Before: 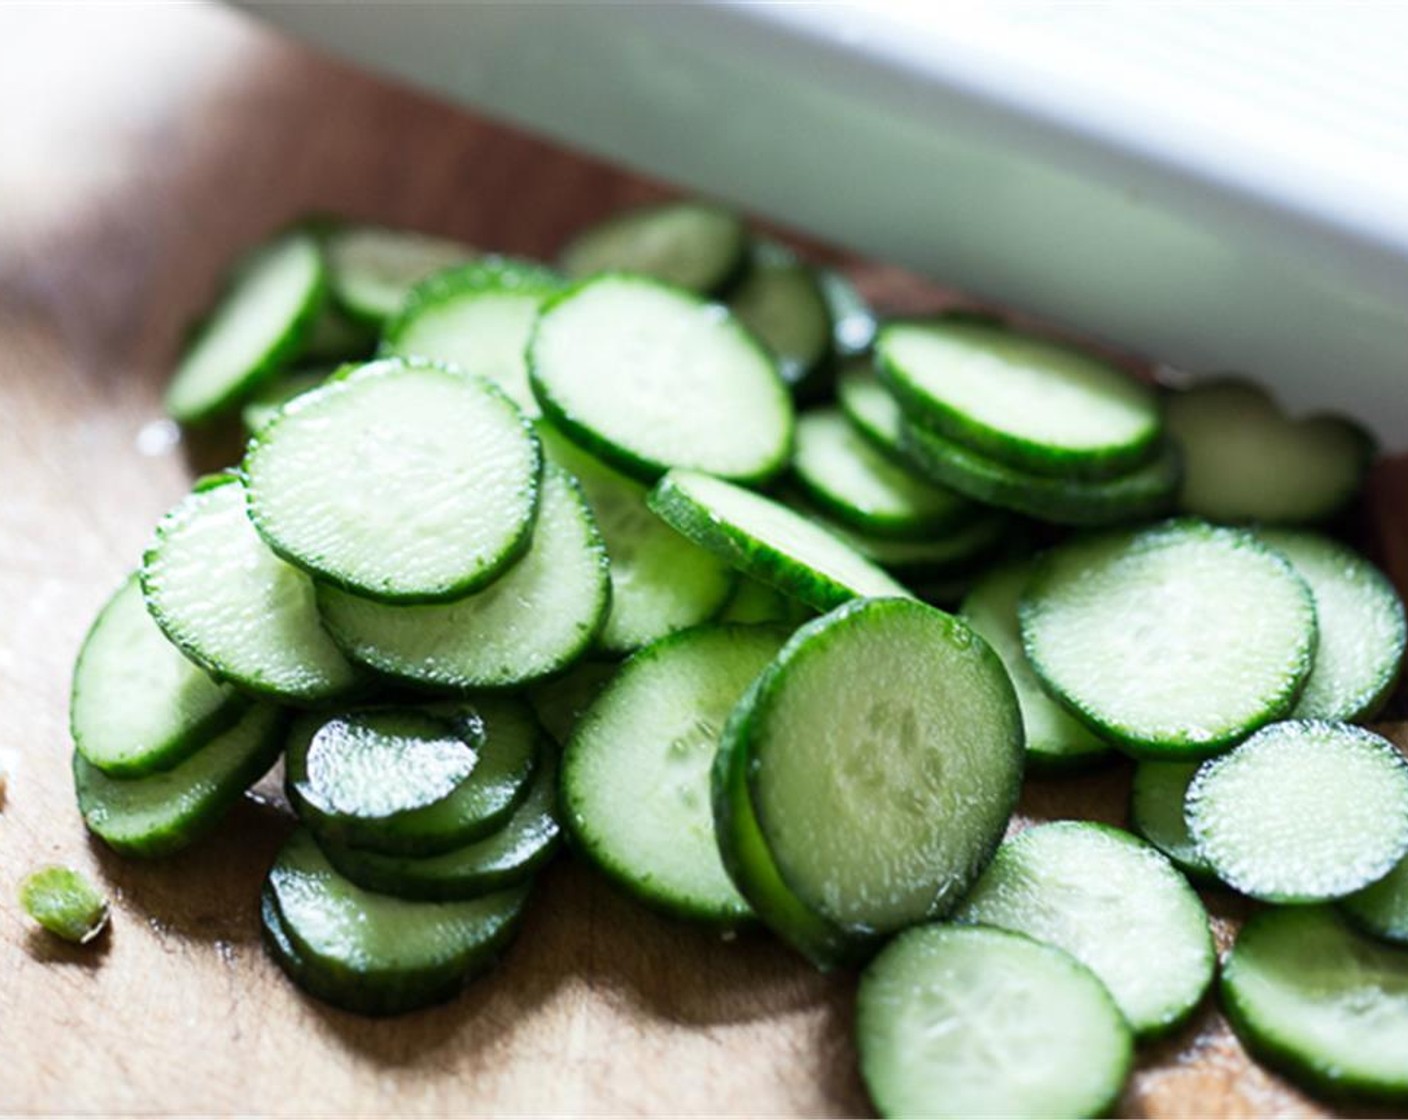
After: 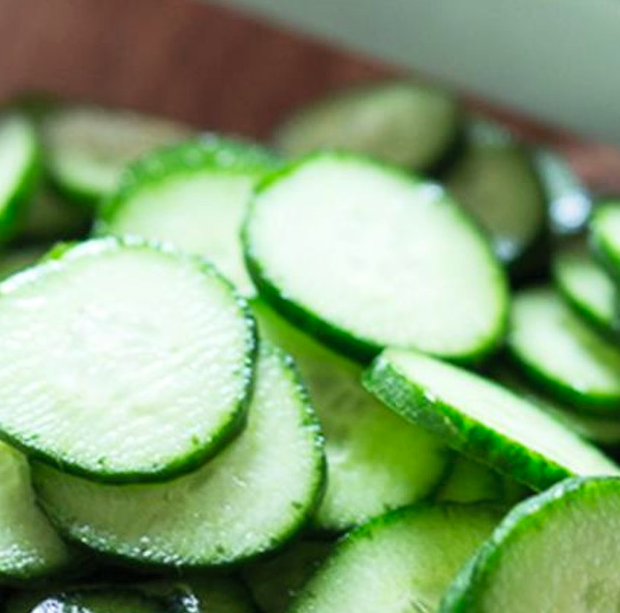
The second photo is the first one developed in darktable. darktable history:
crop: left 20.248%, top 10.86%, right 35.675%, bottom 34.321%
contrast brightness saturation: contrast 0.07, brightness 0.08, saturation 0.18
